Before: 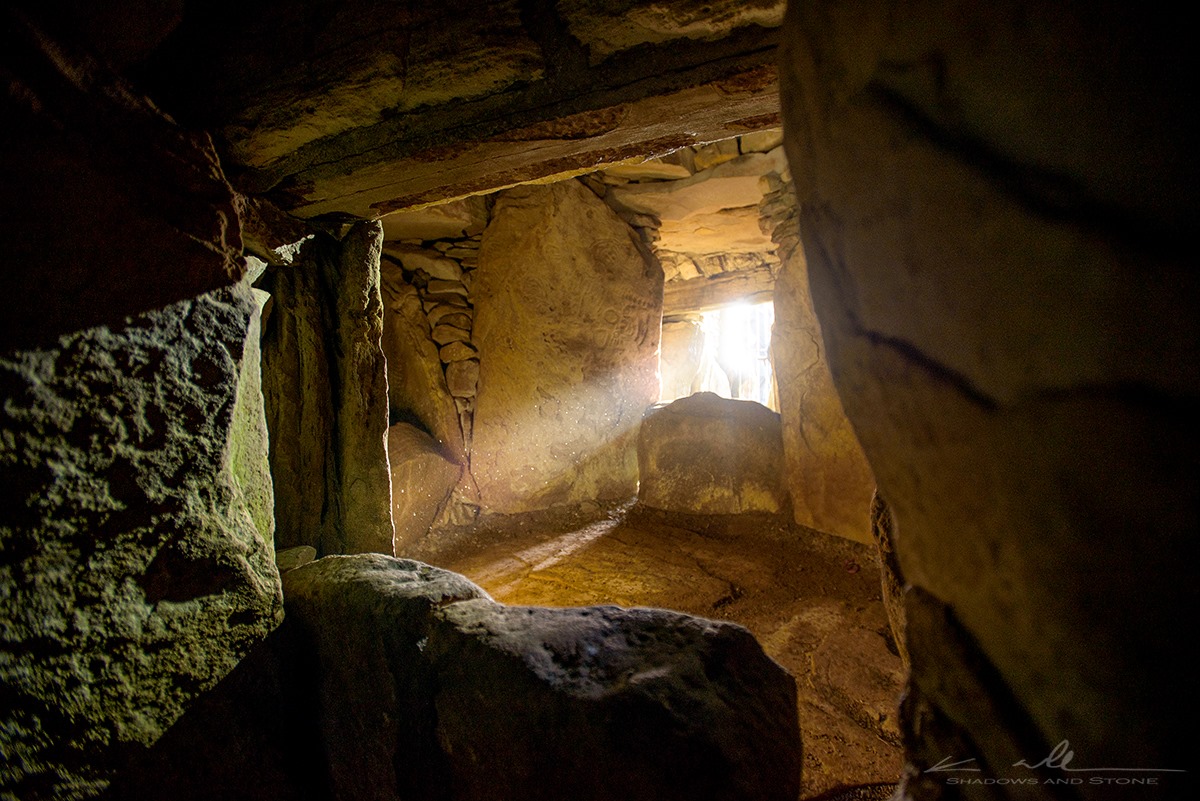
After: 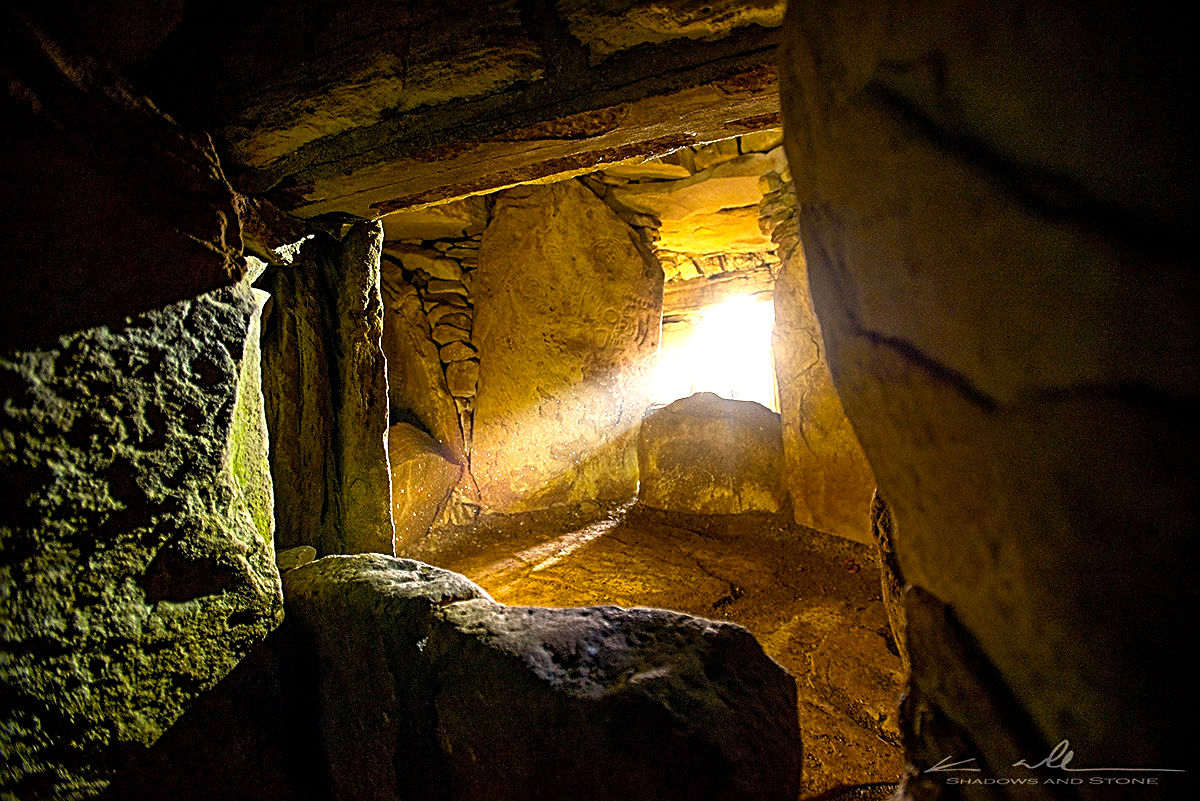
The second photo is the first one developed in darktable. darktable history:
sharpen: radius 2.712, amount 0.664
color balance rgb: perceptual saturation grading › global saturation 29.528%, perceptual brilliance grading › global brilliance 12.479%, perceptual brilliance grading › highlights 15.082%
